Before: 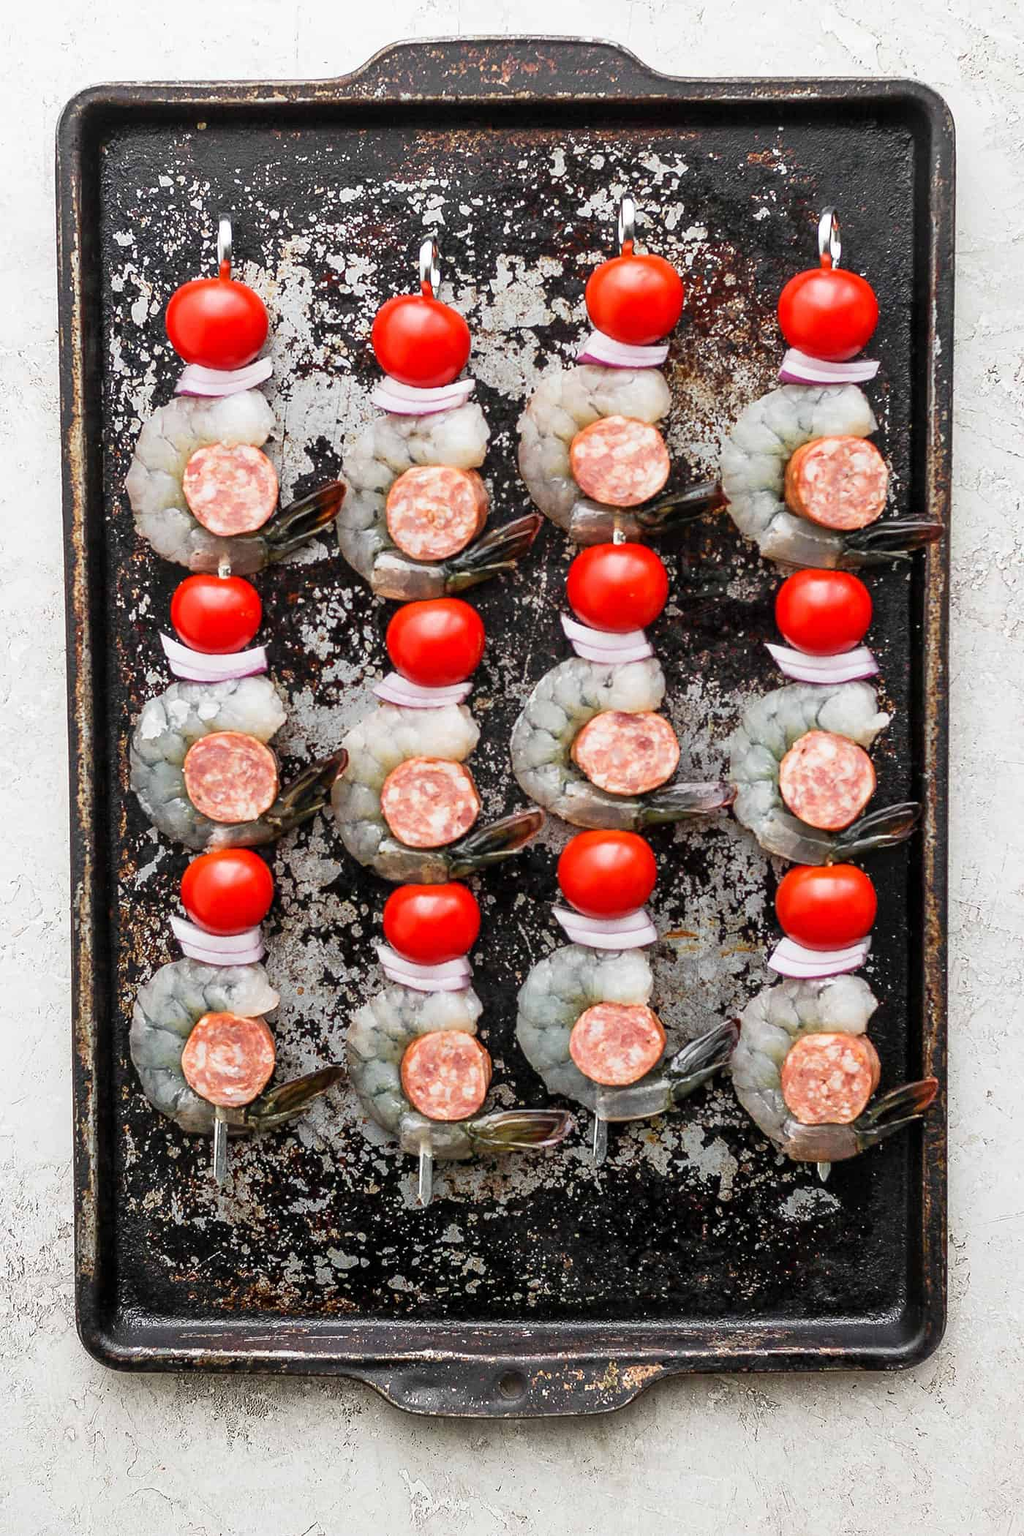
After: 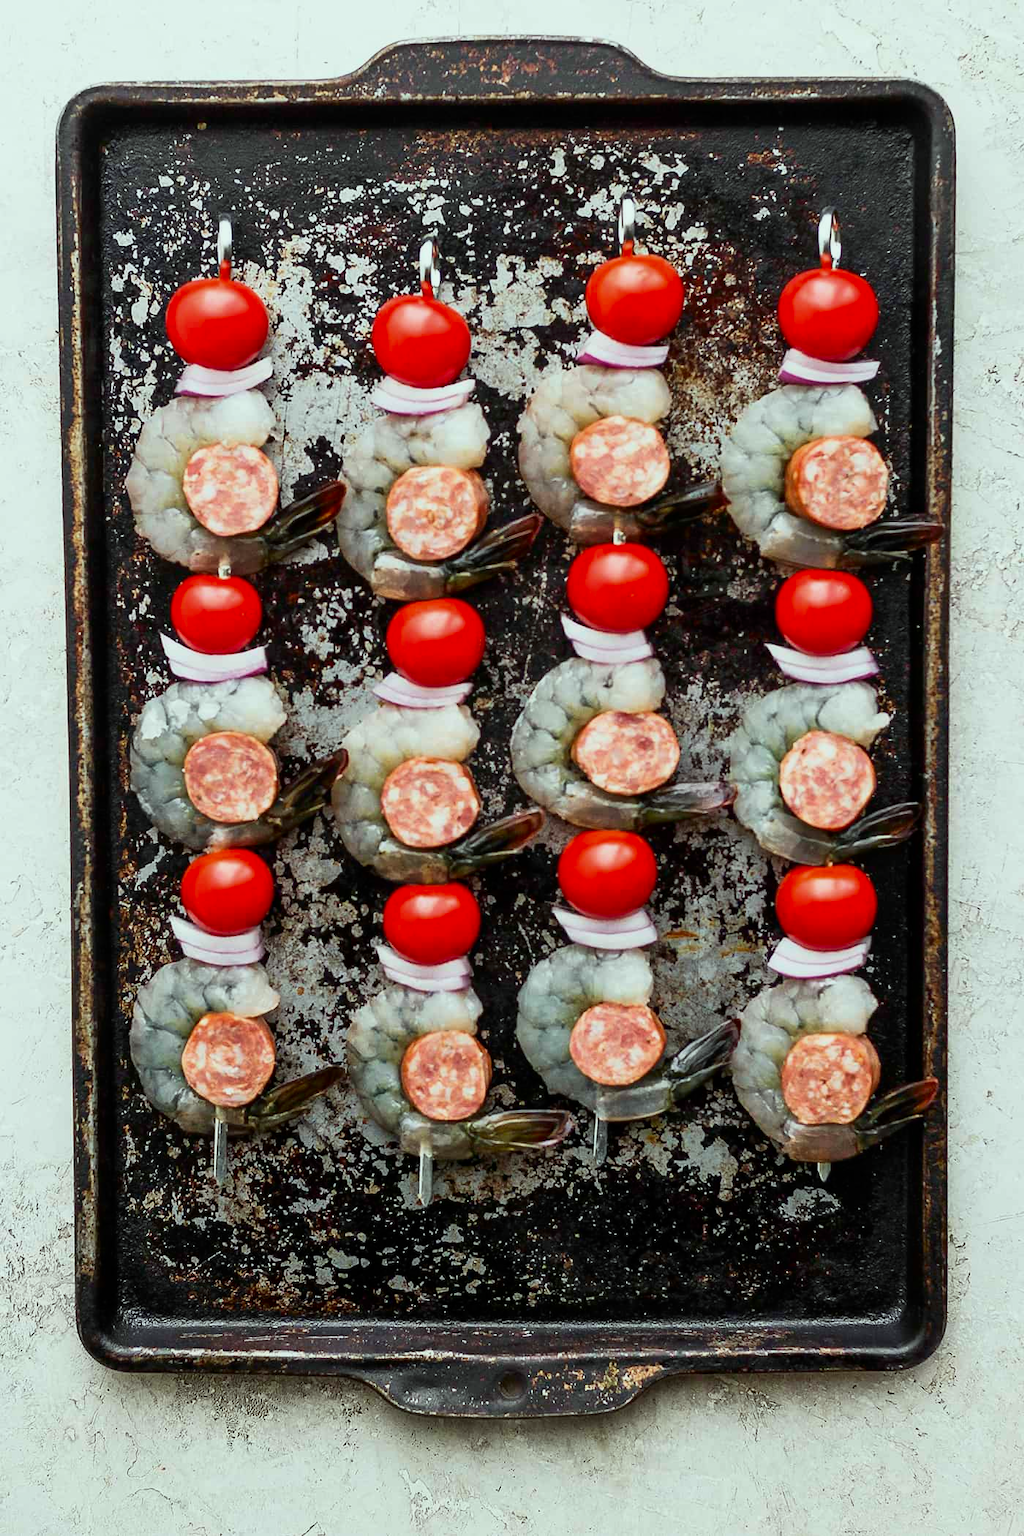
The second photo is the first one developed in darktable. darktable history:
contrast equalizer: y [[0.5 ×4, 0.524, 0.59], [0.5 ×6], [0.5 ×6], [0, 0, 0, 0.01, 0.045, 0.012], [0, 0, 0, 0.044, 0.195, 0.131]], mix -0.984
color correction: highlights a* -6.83, highlights b* 0.787
filmic rgb: black relative exposure -16 EV, white relative exposure 2.95 EV, hardness 10, color science v6 (2022)
contrast brightness saturation: contrast 0.067, brightness -0.128, saturation 0.054
velvia: strength 14.95%
